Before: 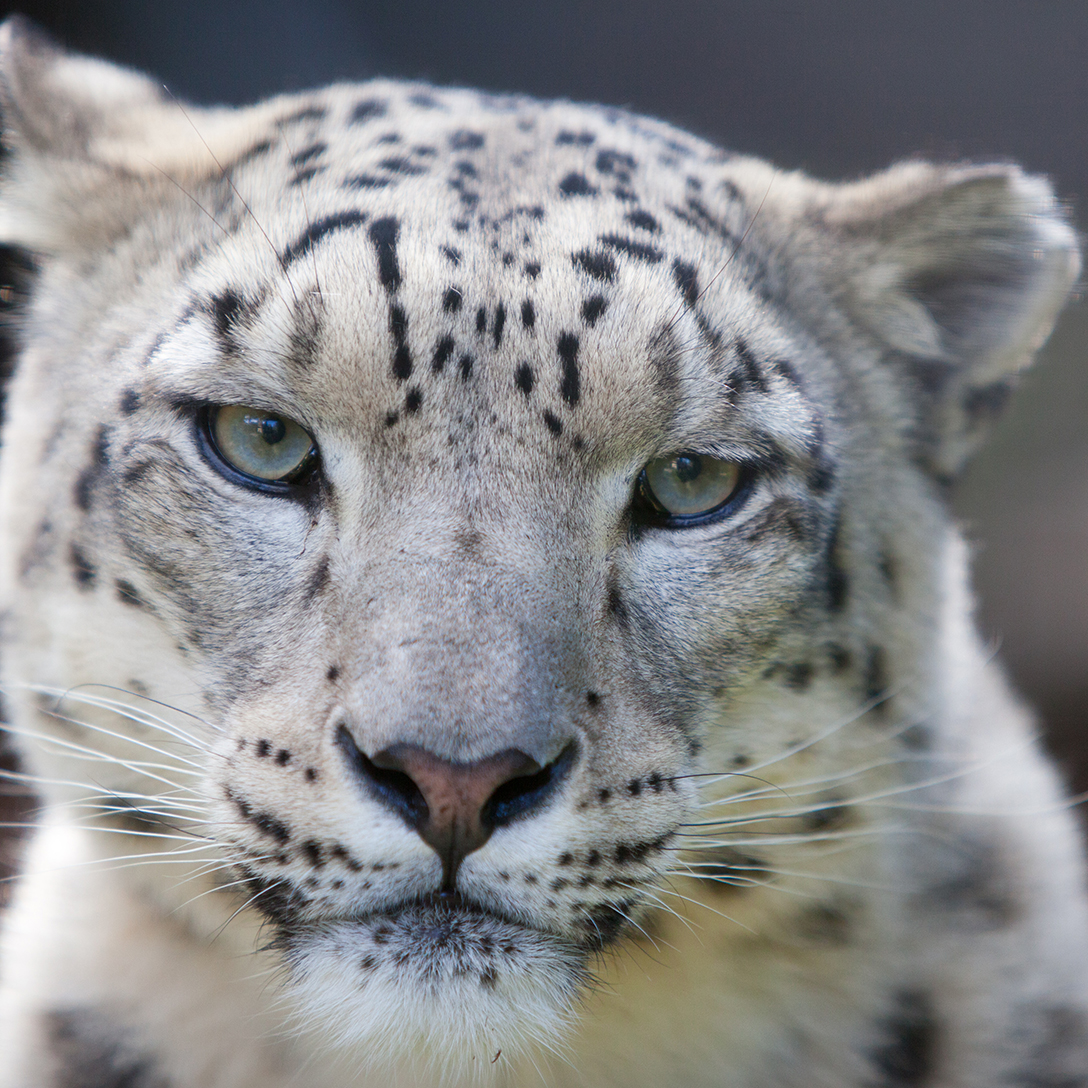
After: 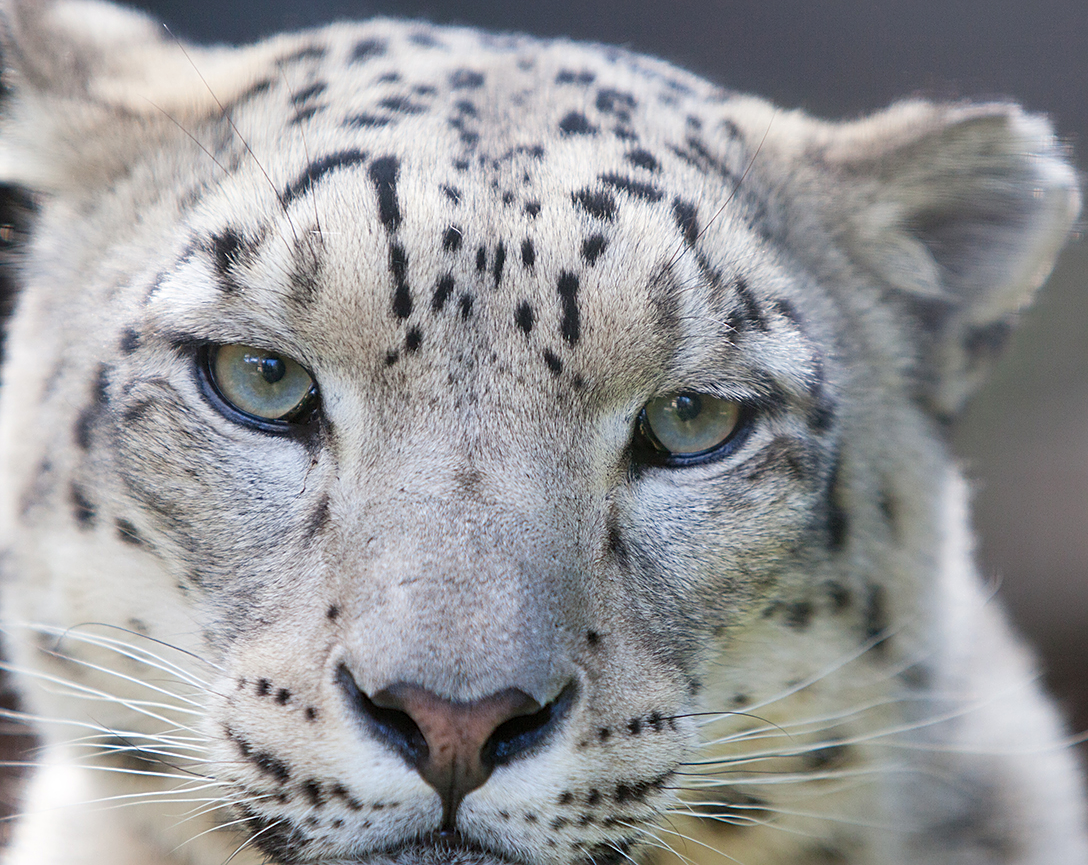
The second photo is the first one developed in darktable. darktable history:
contrast brightness saturation: contrast 0.047, brightness 0.06, saturation 0.009
crop and rotate: top 5.653%, bottom 14.785%
sharpen: on, module defaults
